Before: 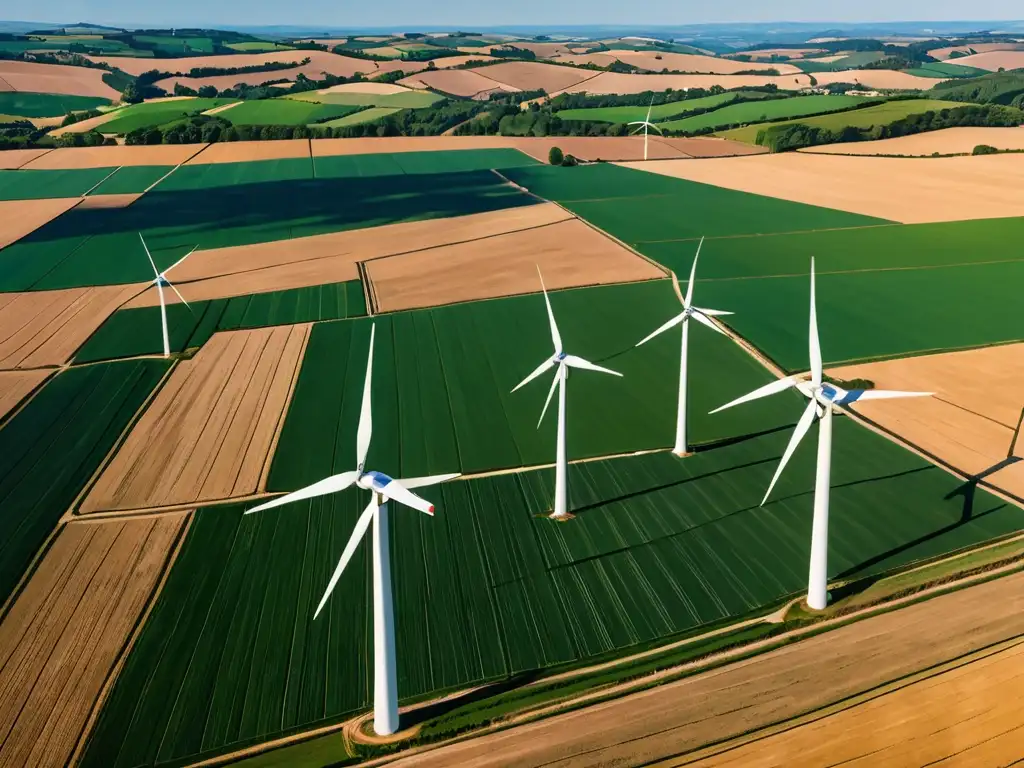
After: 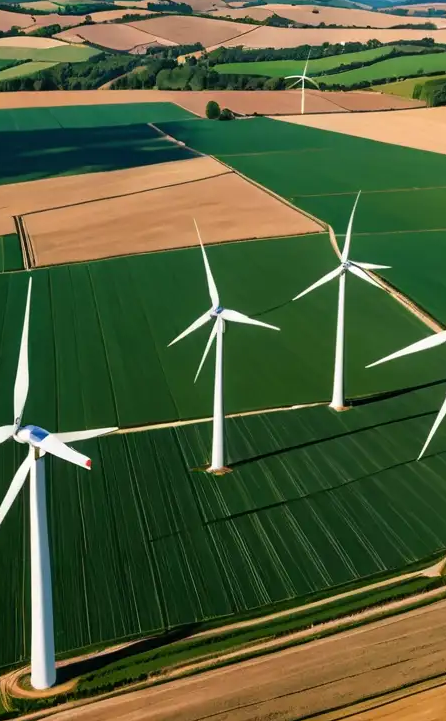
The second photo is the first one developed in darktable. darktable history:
crop: left 33.505%, top 6.04%, right 22.852%
